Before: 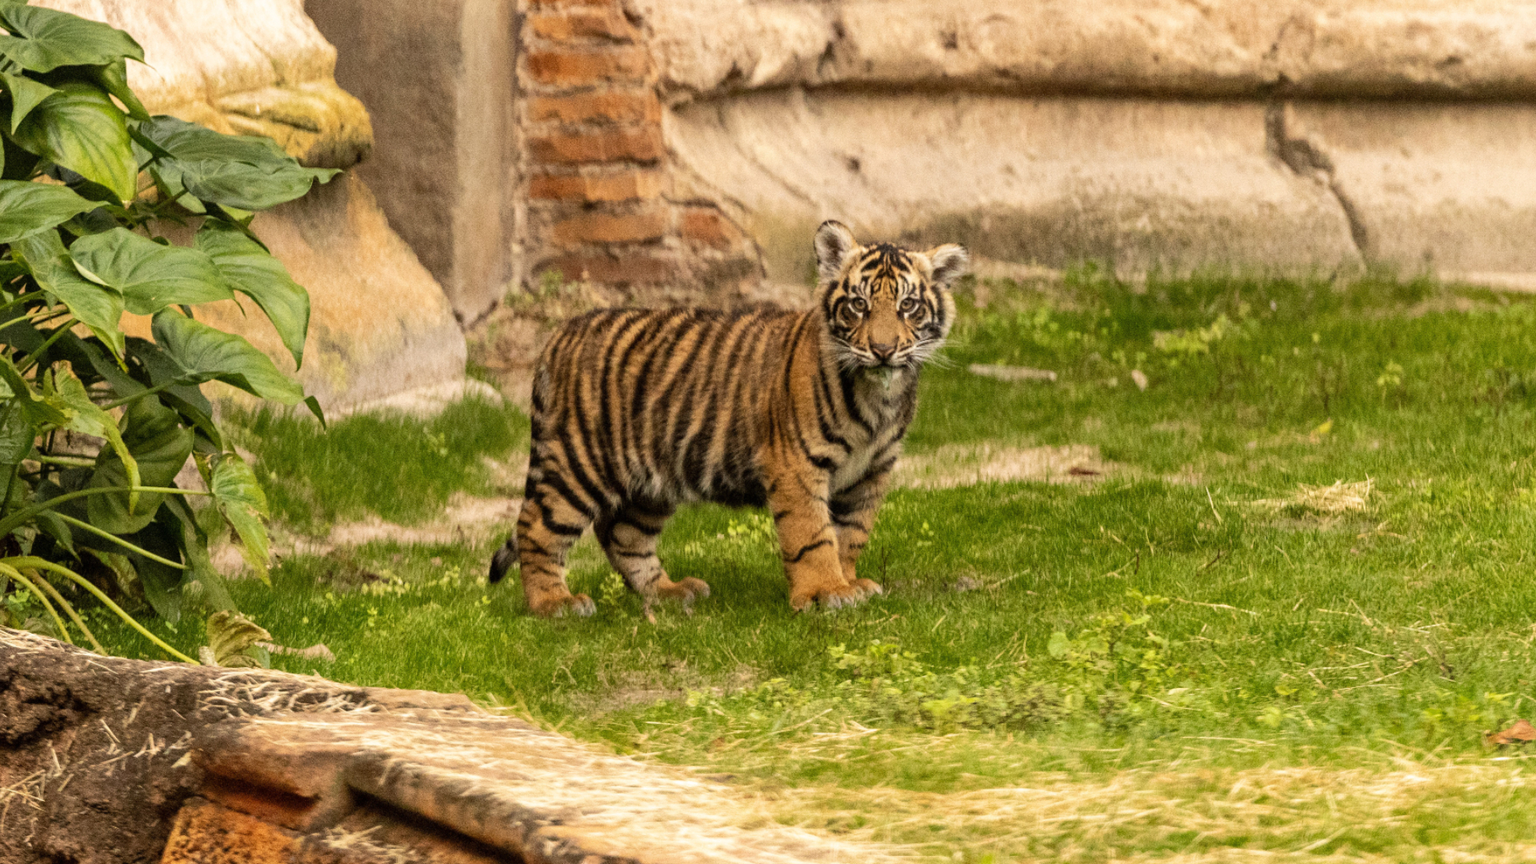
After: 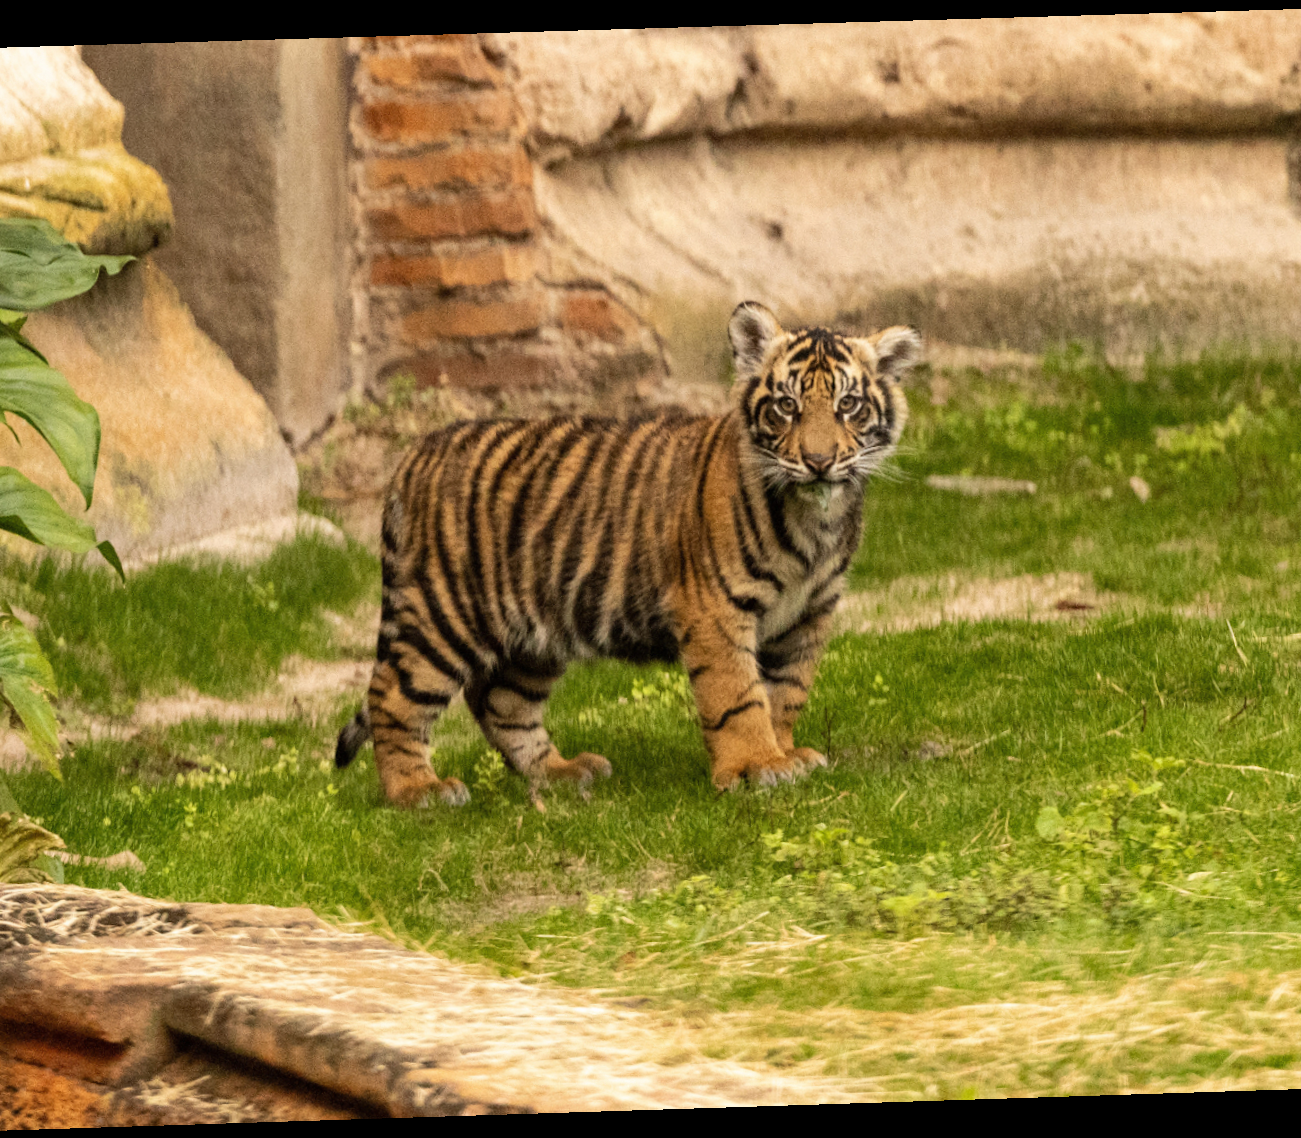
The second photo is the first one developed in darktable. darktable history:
exposure: exposure -0.01 EV, compensate highlight preservation false
crop: left 15.419%, right 17.914%
rotate and perspective: rotation -1.77°, lens shift (horizontal) 0.004, automatic cropping off
